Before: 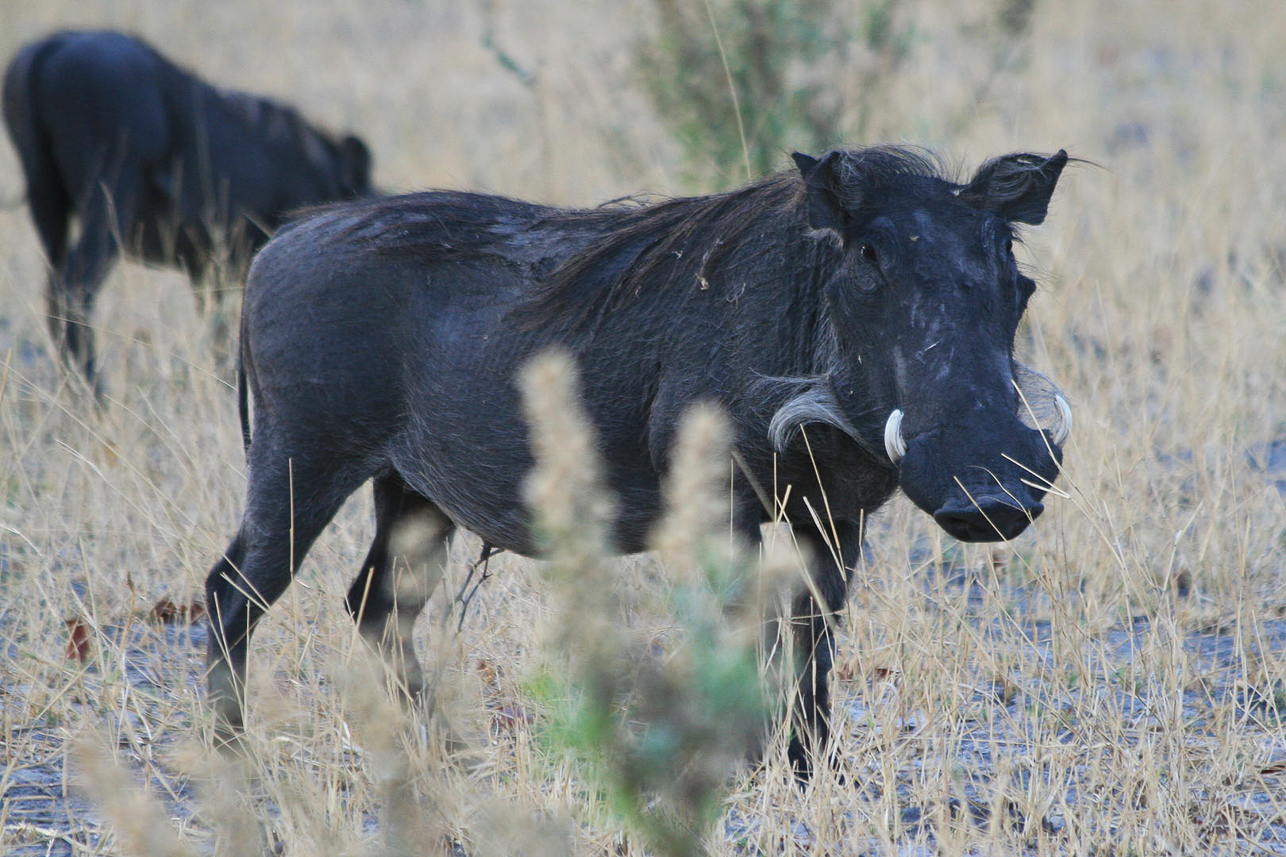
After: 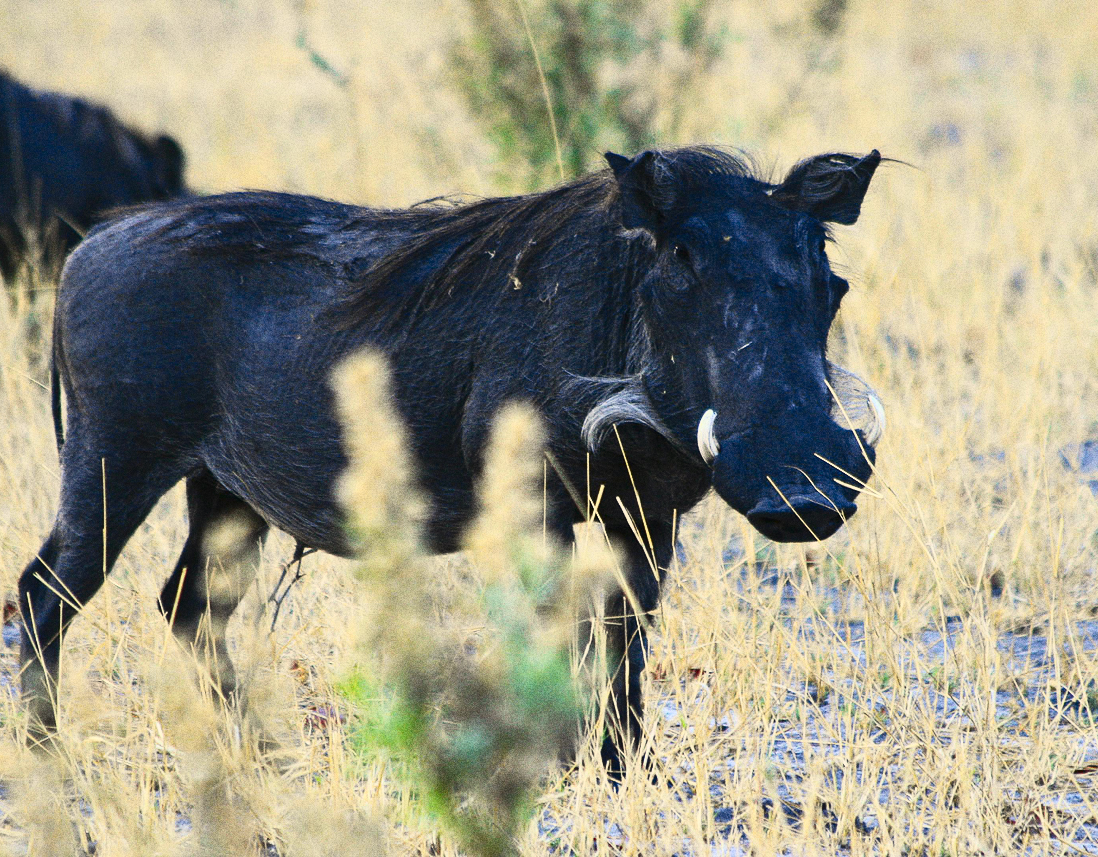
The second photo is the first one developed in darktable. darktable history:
color correction: highlights a* 1.39, highlights b* 17.83
tone curve: curves: ch0 [(0, 0) (0.187, 0.12) (0.384, 0.363) (0.577, 0.681) (0.735, 0.881) (0.864, 0.959) (1, 0.987)]; ch1 [(0, 0) (0.402, 0.36) (0.476, 0.466) (0.501, 0.501) (0.518, 0.514) (0.564, 0.614) (0.614, 0.664) (0.741, 0.829) (1, 1)]; ch2 [(0, 0) (0.429, 0.387) (0.483, 0.481) (0.503, 0.501) (0.522, 0.533) (0.564, 0.605) (0.615, 0.697) (0.702, 0.774) (1, 0.895)], color space Lab, independent channels
grain: coarseness 0.09 ISO, strength 40%
crop and rotate: left 14.584%
